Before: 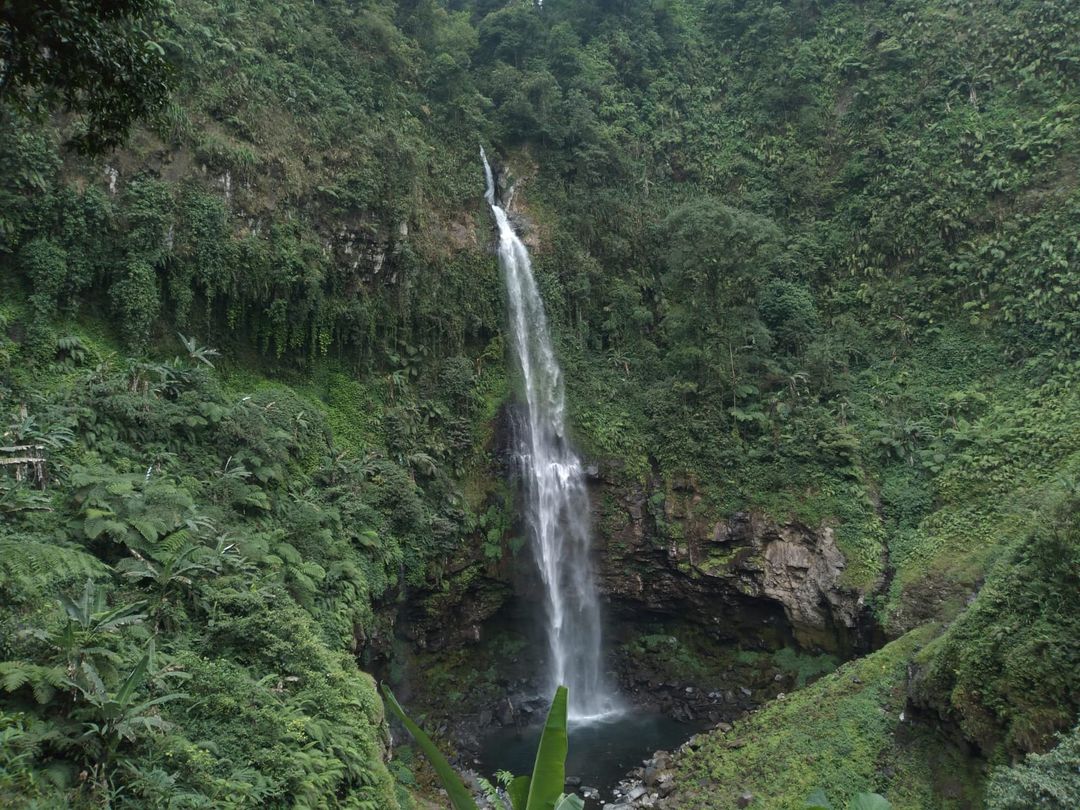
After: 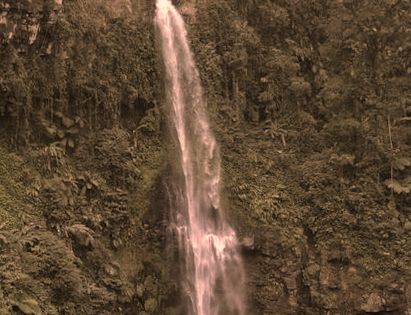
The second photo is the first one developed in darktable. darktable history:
split-toning: shadows › hue 32.4°, shadows › saturation 0.51, highlights › hue 180°, highlights › saturation 0, balance -60.17, compress 55.19%
crop: left 30%, top 30%, right 30%, bottom 30%
color correction: highlights a* 40, highlights b* 40, saturation 0.69
rotate and perspective: rotation 0.074°, lens shift (vertical) 0.096, lens shift (horizontal) -0.041, crop left 0.043, crop right 0.952, crop top 0.024, crop bottom 0.979
